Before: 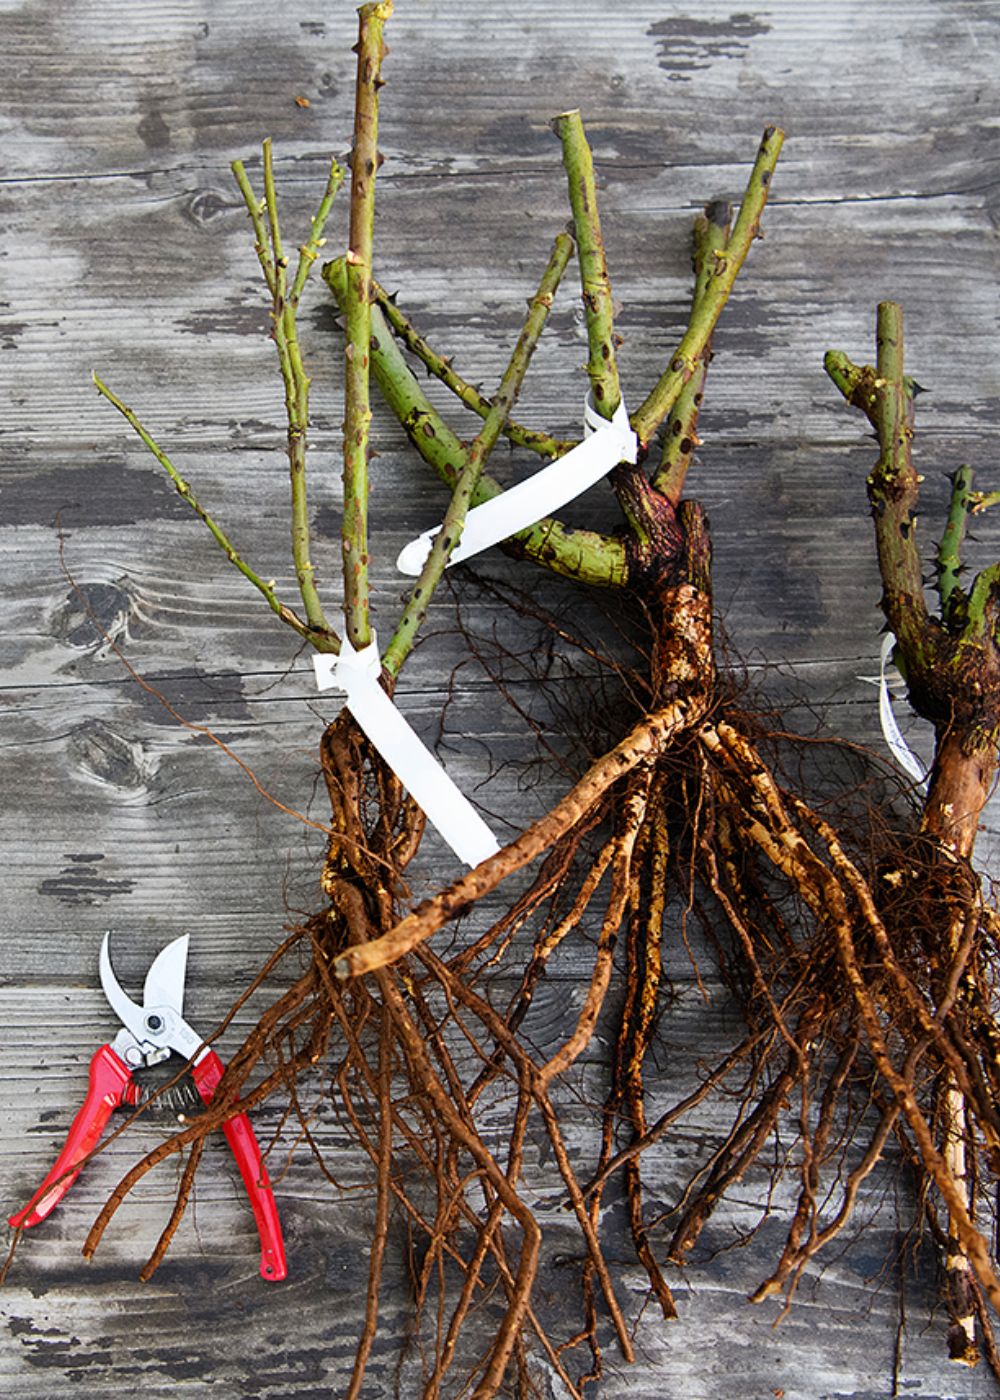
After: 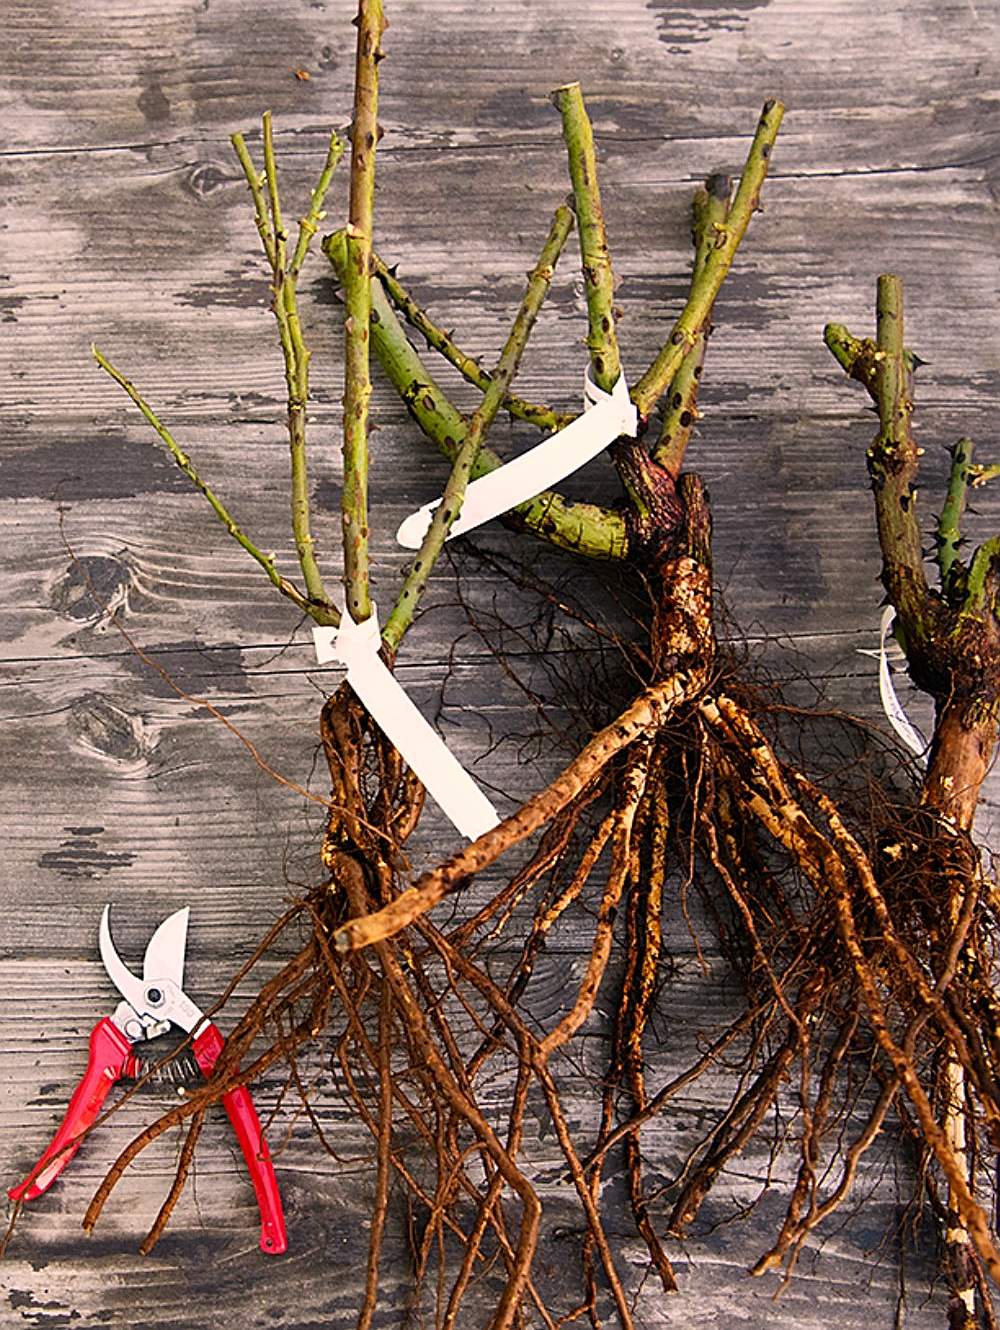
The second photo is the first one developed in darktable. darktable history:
color correction: highlights a* 11.58, highlights b* 11.43
crop and rotate: top 1.94%, bottom 3.019%
sharpen: on, module defaults
